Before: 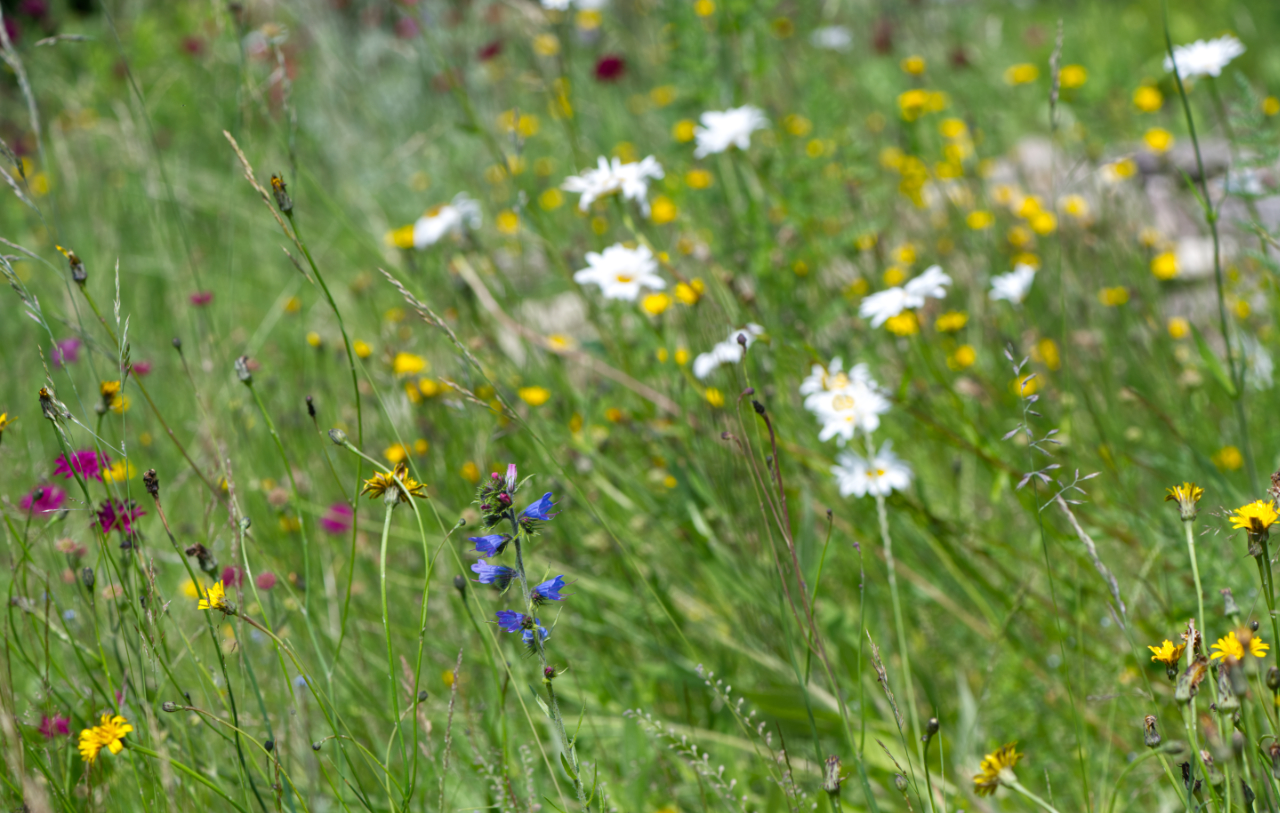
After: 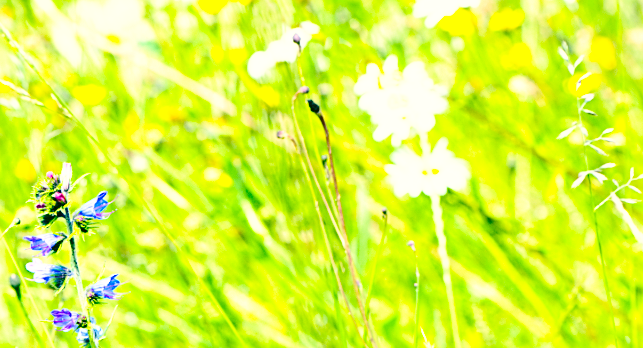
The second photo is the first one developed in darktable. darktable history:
crop: left 34.776%, top 37.045%, right 14.986%, bottom 20.084%
exposure: black level correction 0.001, exposure 1.305 EV, compensate highlight preservation false
contrast brightness saturation: contrast 0.225
color correction: highlights a* -0.589, highlights b* 9.57, shadows a* -9.03, shadows b* 0.674
base curve: curves: ch0 [(0, 0) (0.032, 0.037) (0.105, 0.228) (0.435, 0.76) (0.856, 0.983) (1, 1)], preserve colors none
sharpen: on, module defaults
color balance rgb: shadows lift › chroma 7.284%, shadows lift › hue 244.34°, highlights gain › luminance 9.543%, perceptual saturation grading › global saturation 25.917%, global vibrance 20%
